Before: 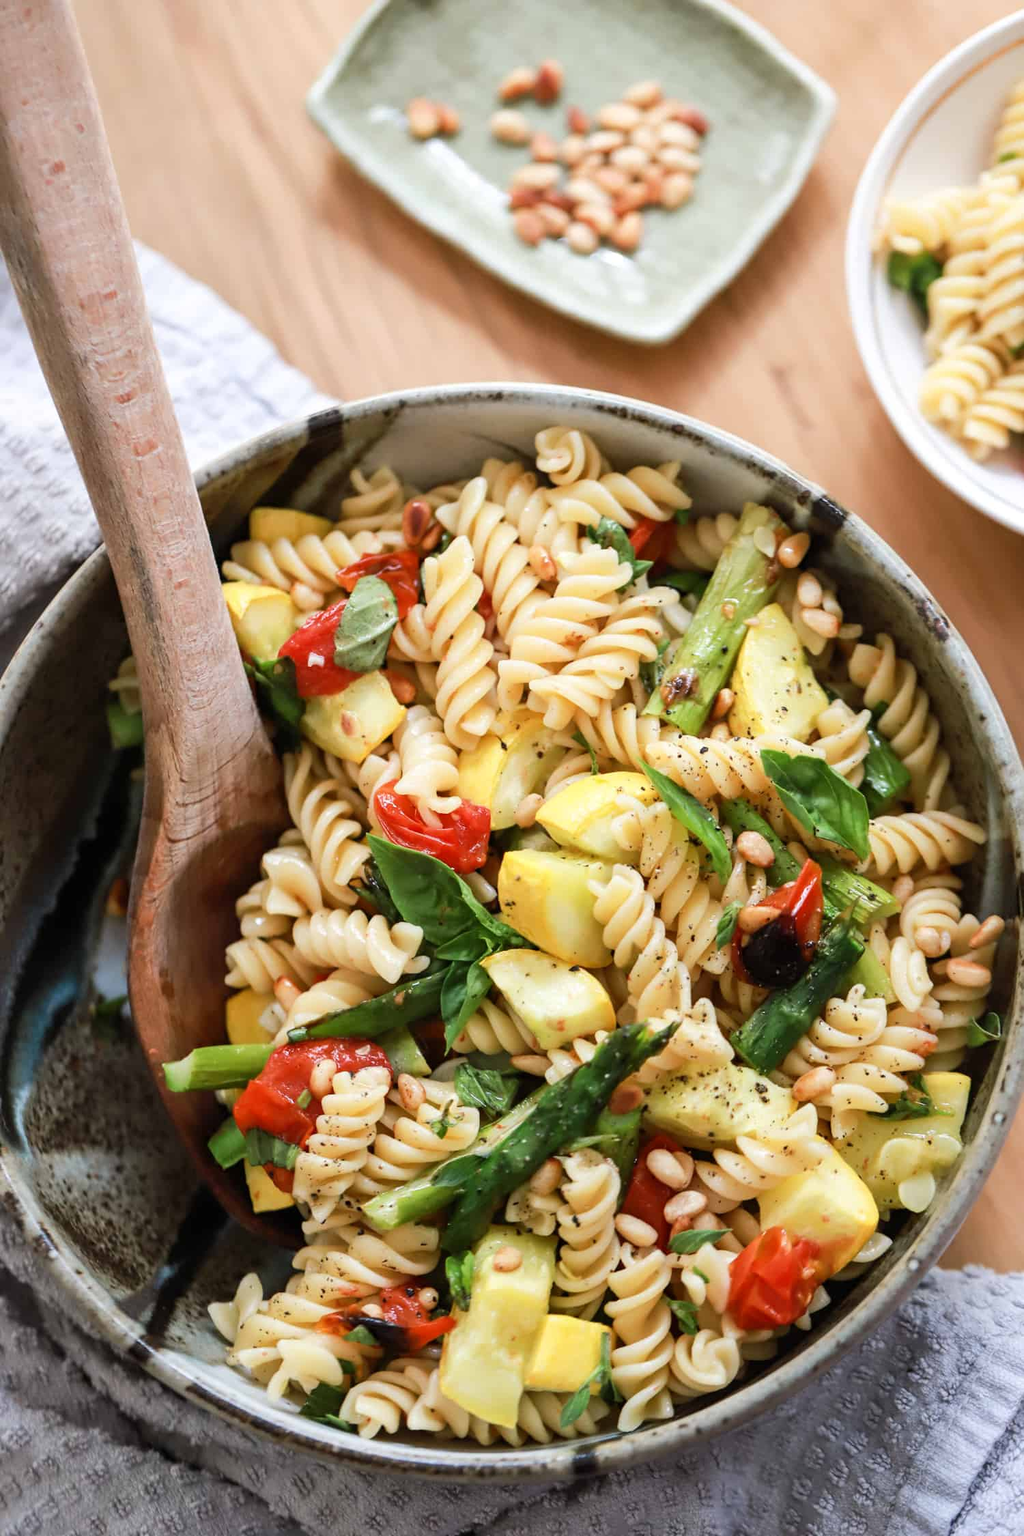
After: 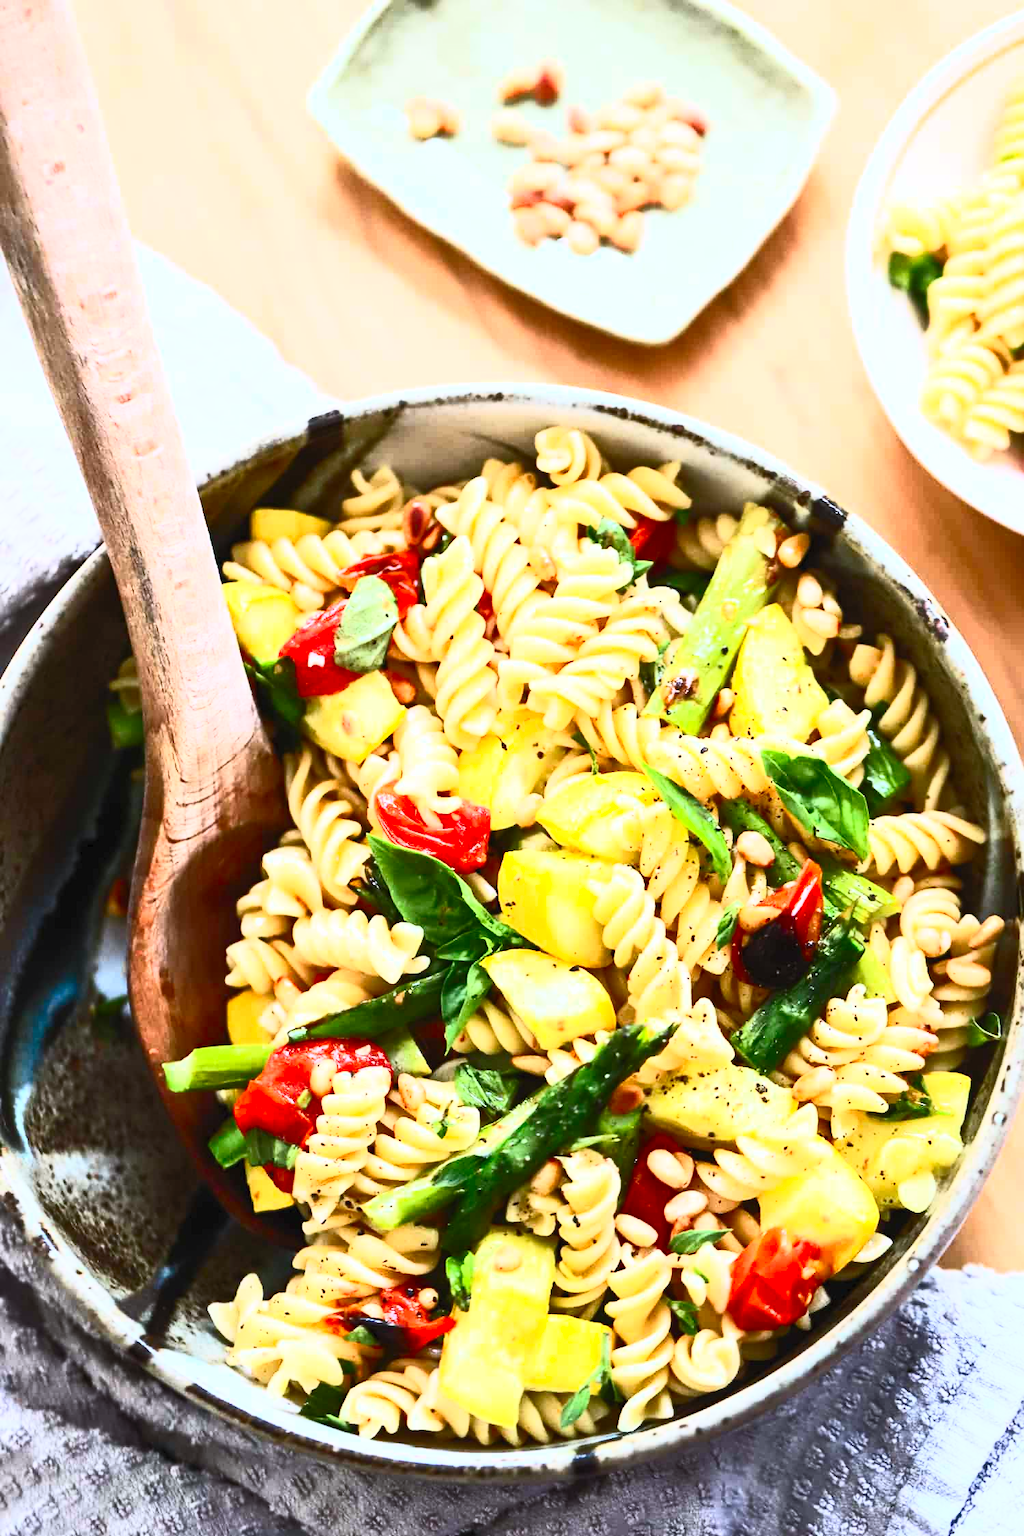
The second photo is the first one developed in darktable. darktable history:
white balance: red 0.974, blue 1.044
contrast brightness saturation: contrast 0.83, brightness 0.59, saturation 0.59
